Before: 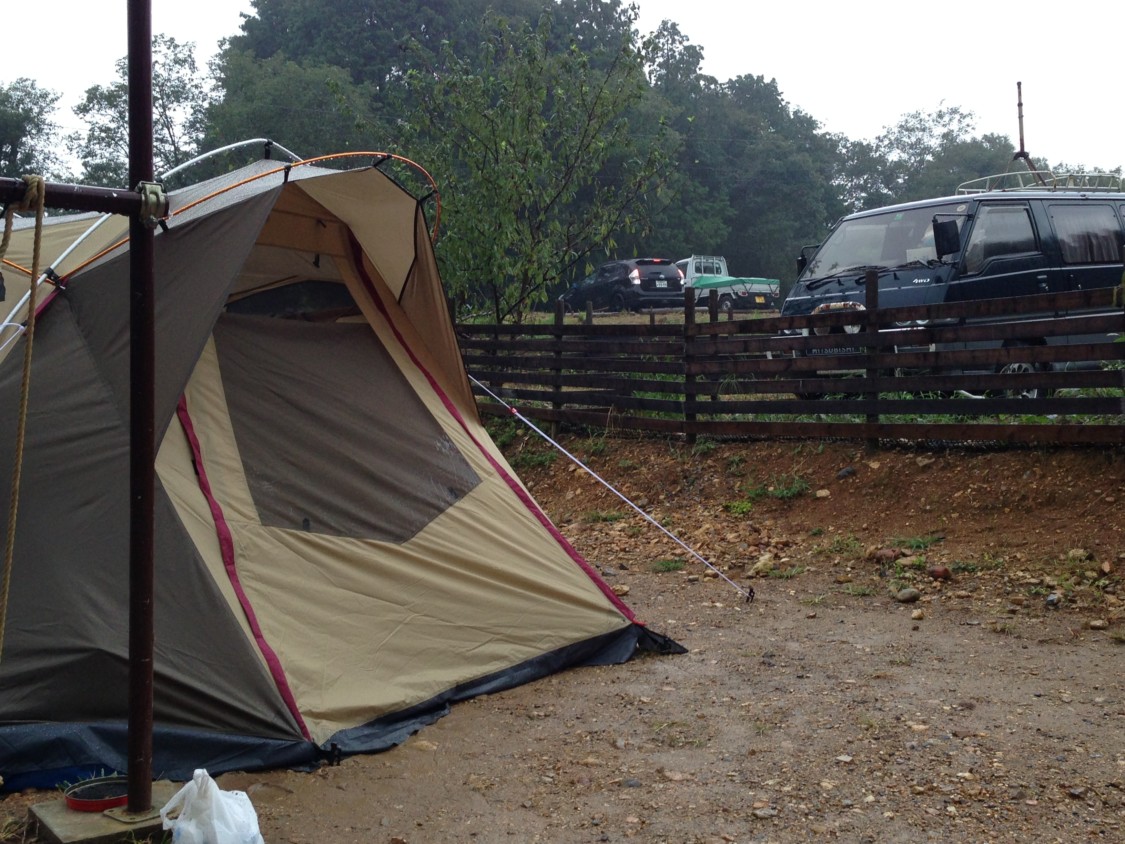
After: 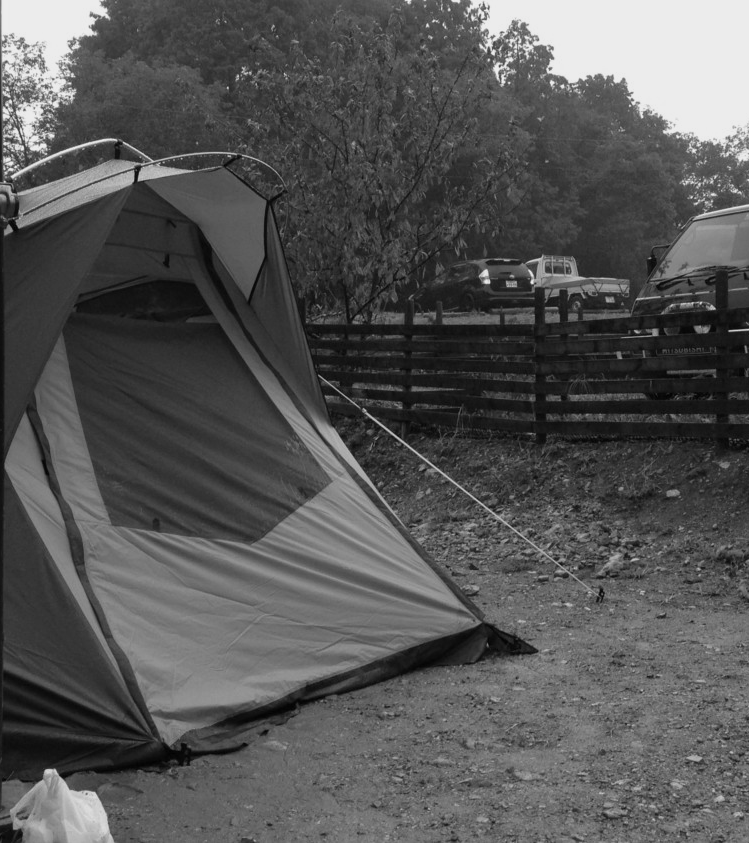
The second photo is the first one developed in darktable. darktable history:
exposure: compensate highlight preservation false
white balance: red 0.98, blue 1.034
monochrome: a -92.57, b 58.91
crop and rotate: left 13.342%, right 19.991%
